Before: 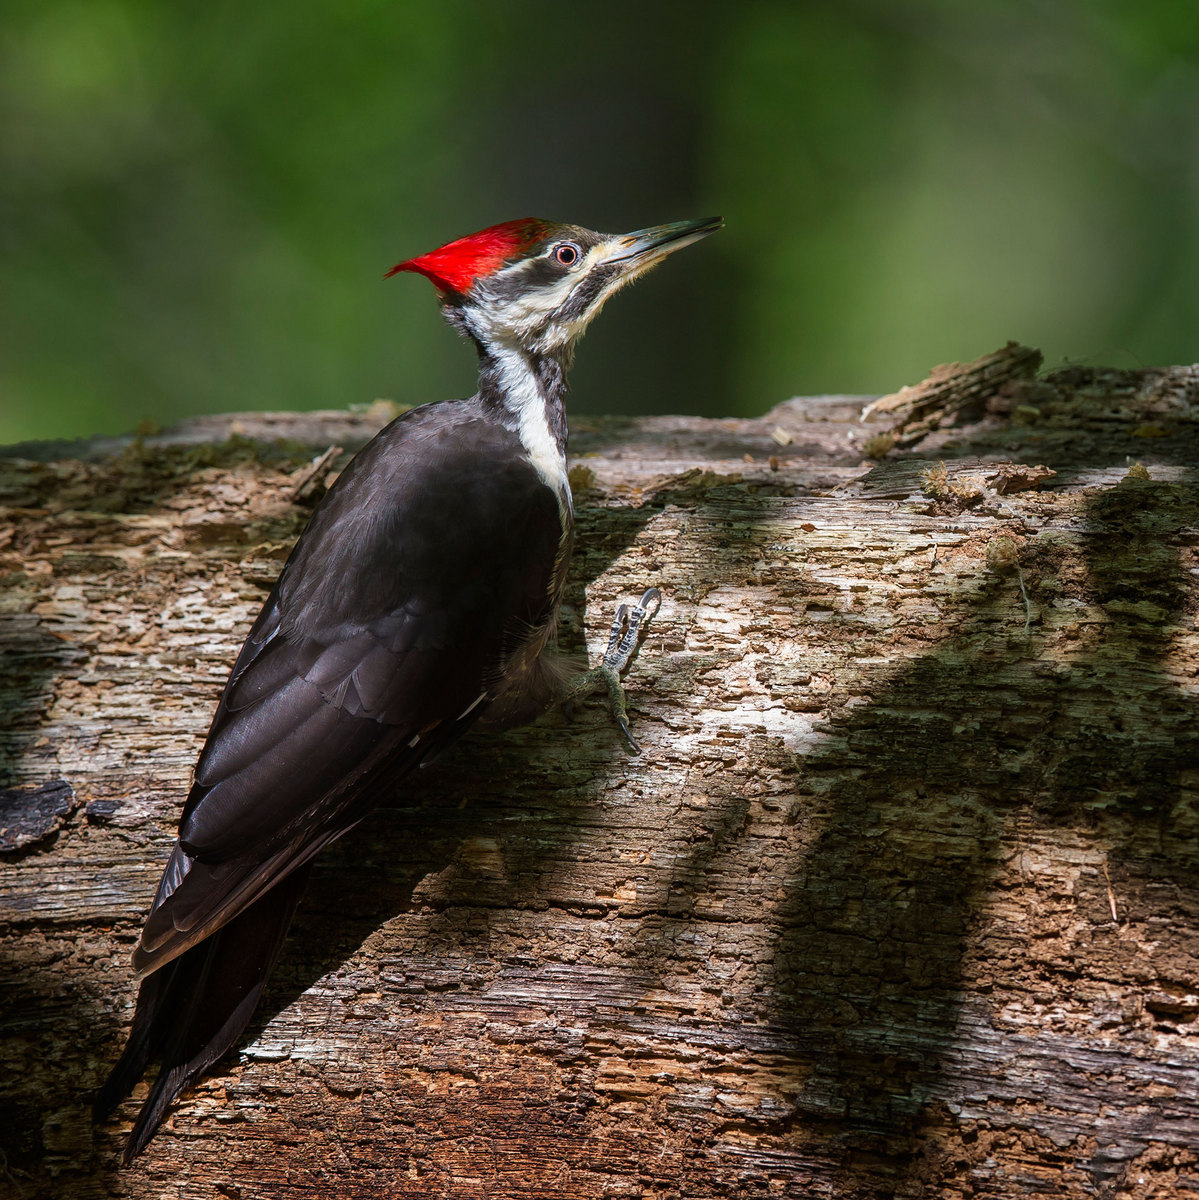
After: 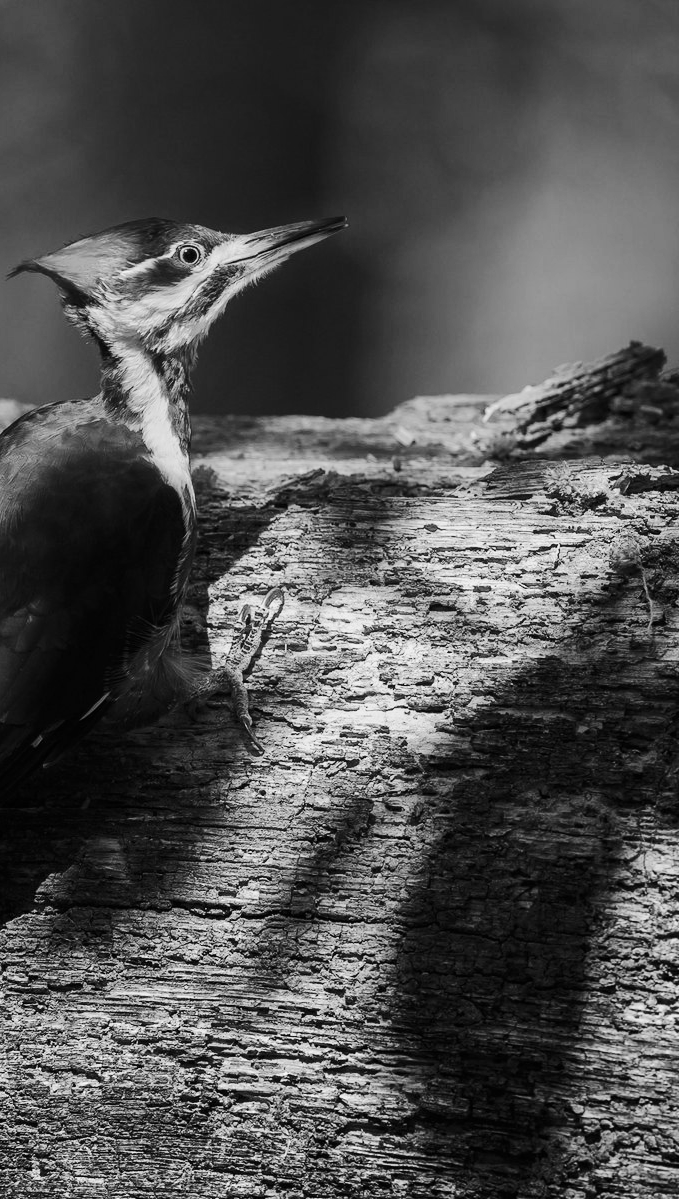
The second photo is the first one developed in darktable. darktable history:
exposure: black level correction 0, exposure 0.95 EV, compensate exposure bias true, compensate highlight preservation false
crop: left 31.458%, top 0%, right 11.876%
contrast brightness saturation: contrast 0.25, saturation -0.31
shadows and highlights: radius 334.93, shadows 63.48, highlights 6.06, compress 87.7%, highlights color adjustment 39.73%, soften with gaussian
monochrome: a 79.32, b 81.83, size 1.1
